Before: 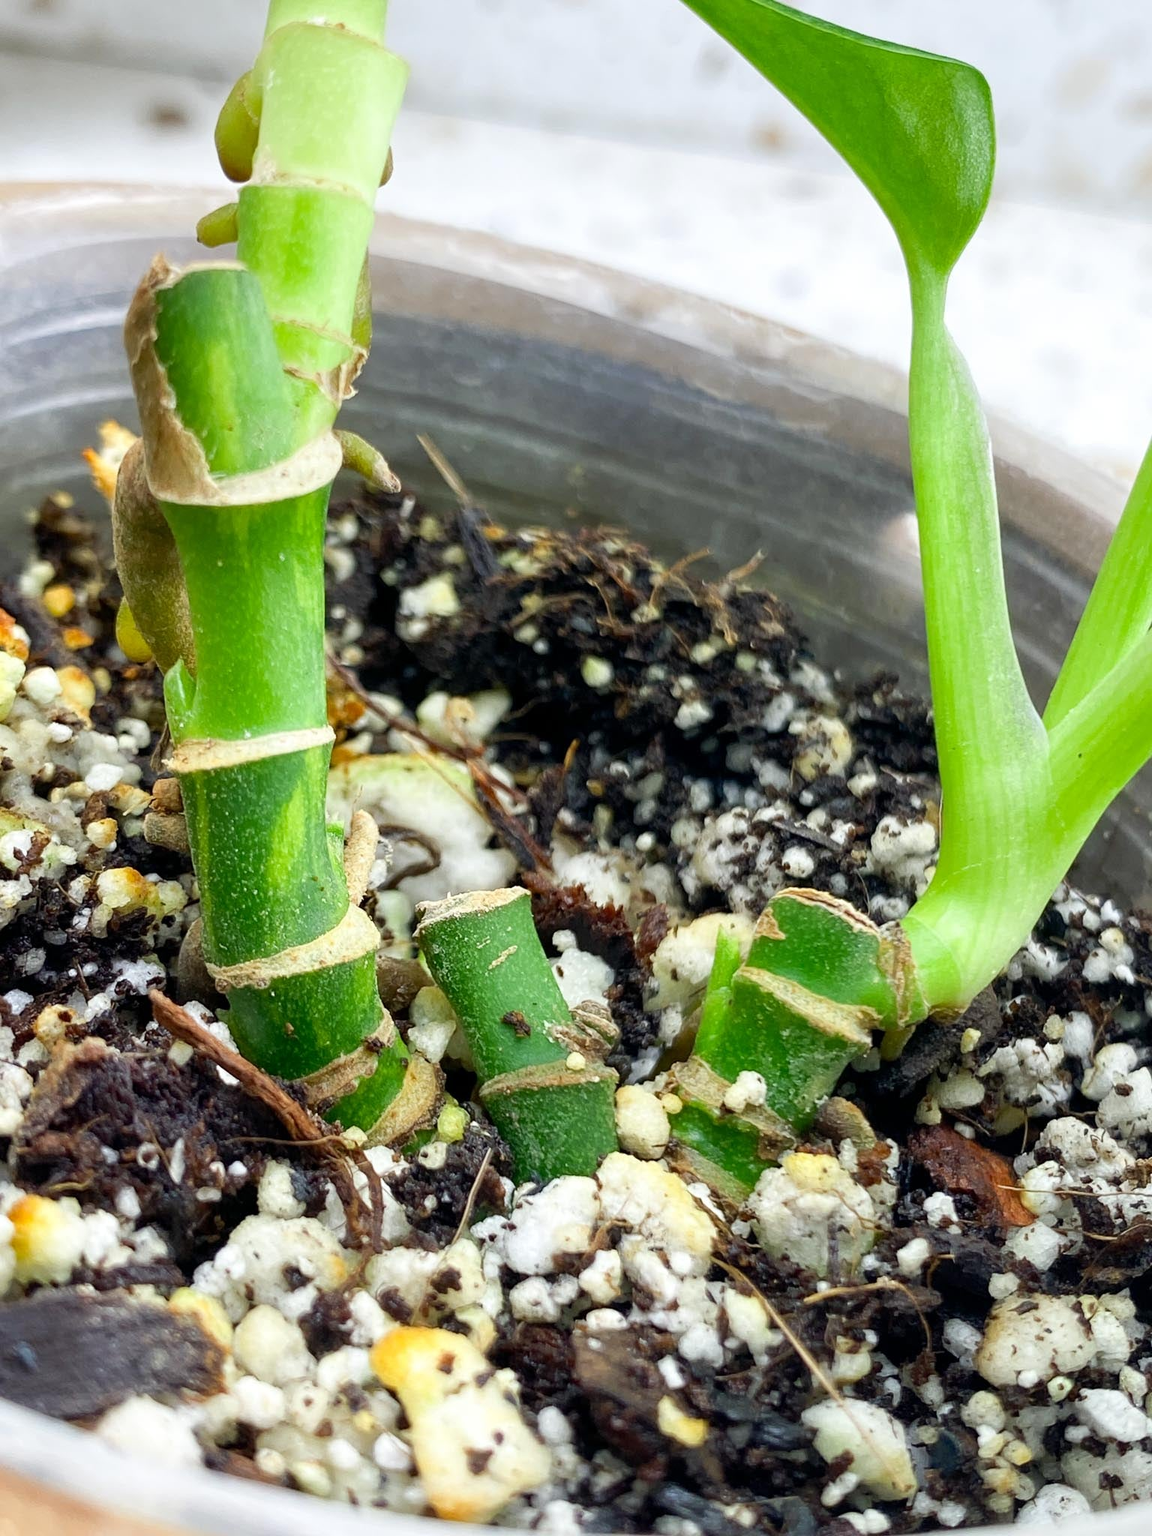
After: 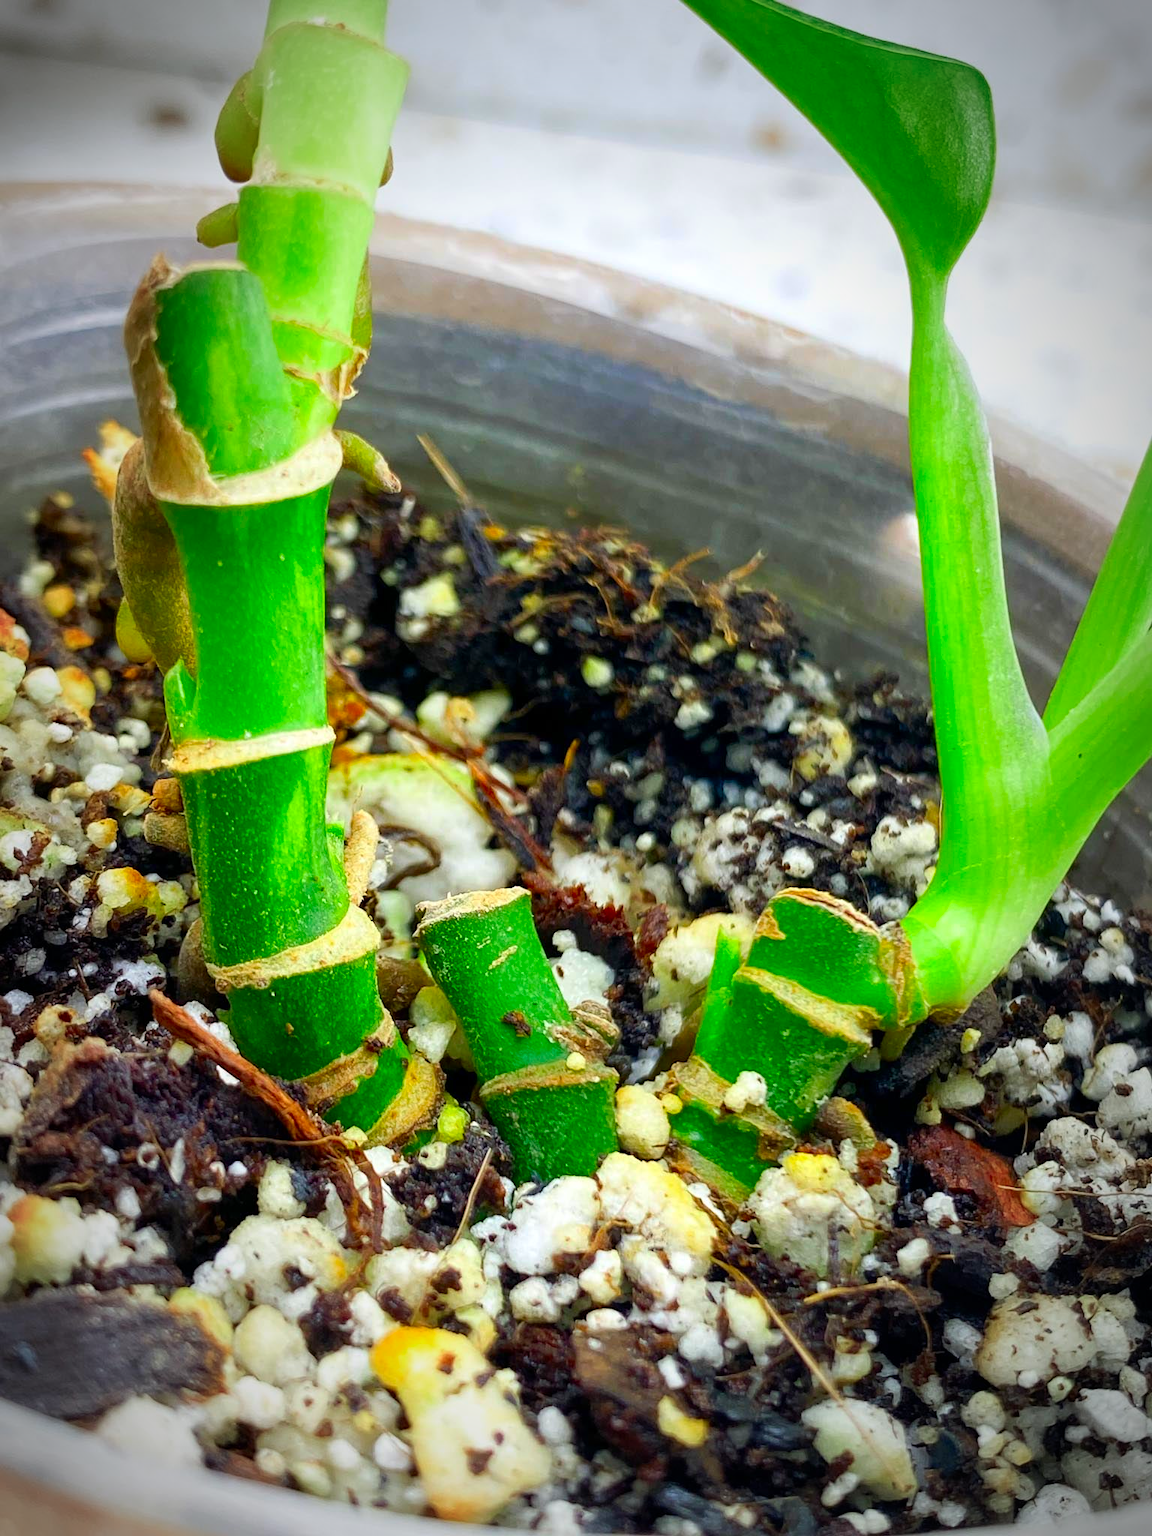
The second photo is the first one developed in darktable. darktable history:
vignetting: fall-off start 67.34%, fall-off radius 66.63%, brightness -0.677, automatic ratio true
color calibration: gray › normalize channels true, illuminant same as pipeline (D50), adaptation XYZ, x 0.345, y 0.358, temperature 5023.33 K, gamut compression 0.022
color correction: highlights b* 0.007, saturation 1.79
